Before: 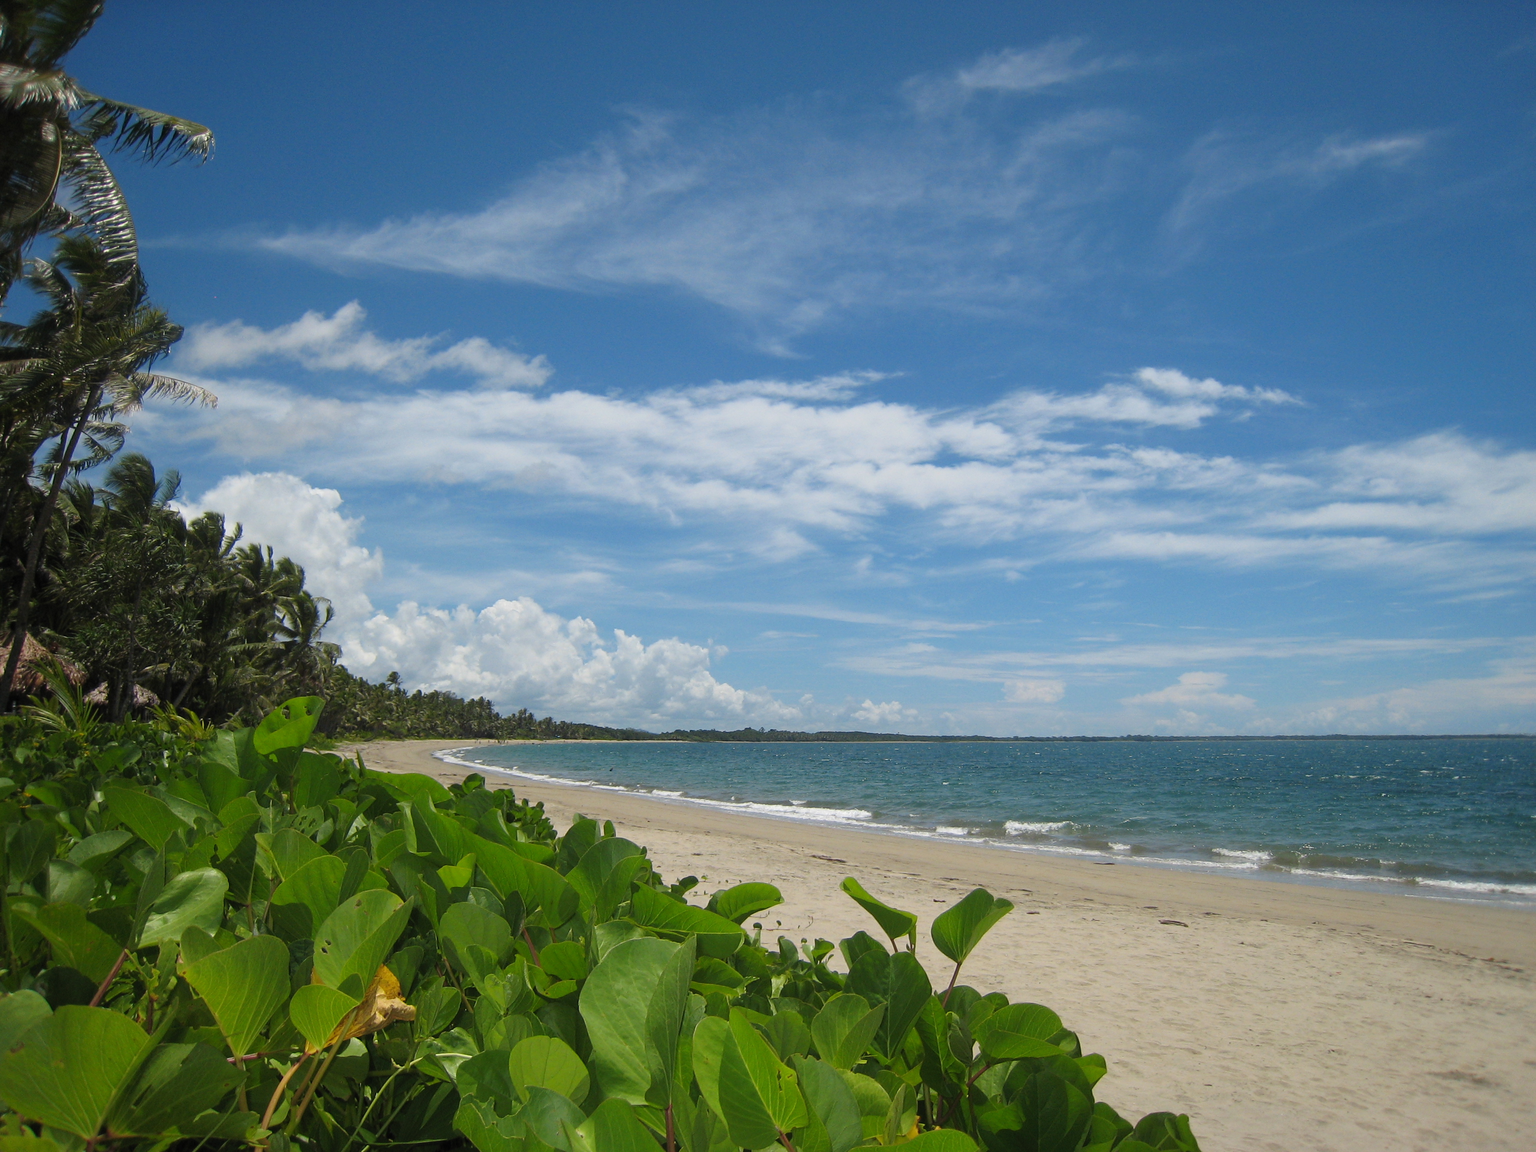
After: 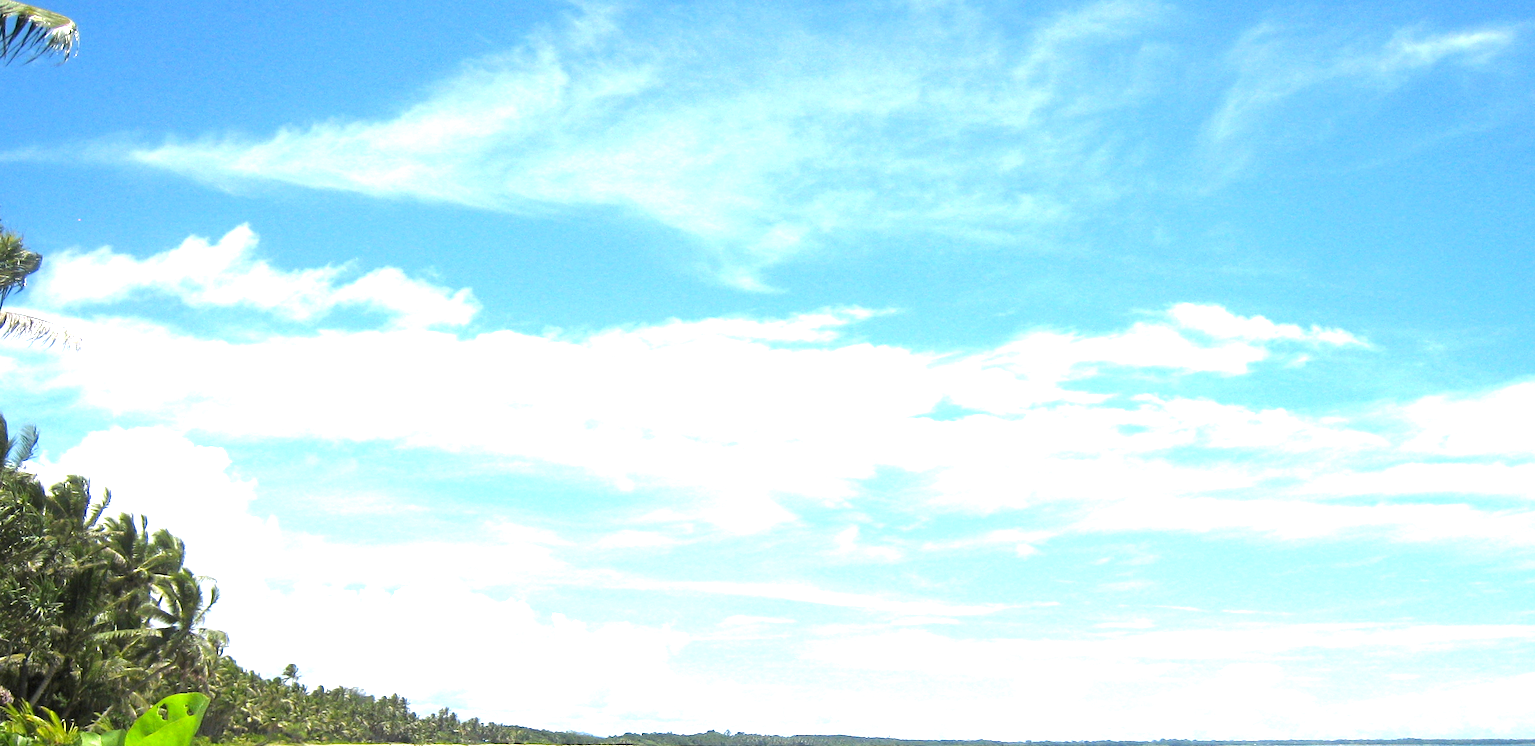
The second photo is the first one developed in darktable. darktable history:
exposure: black level correction 0.002, exposure 1.988 EV, compensate exposure bias true, compensate highlight preservation false
crop and rotate: left 9.685%, top 9.737%, right 5.957%, bottom 35.593%
